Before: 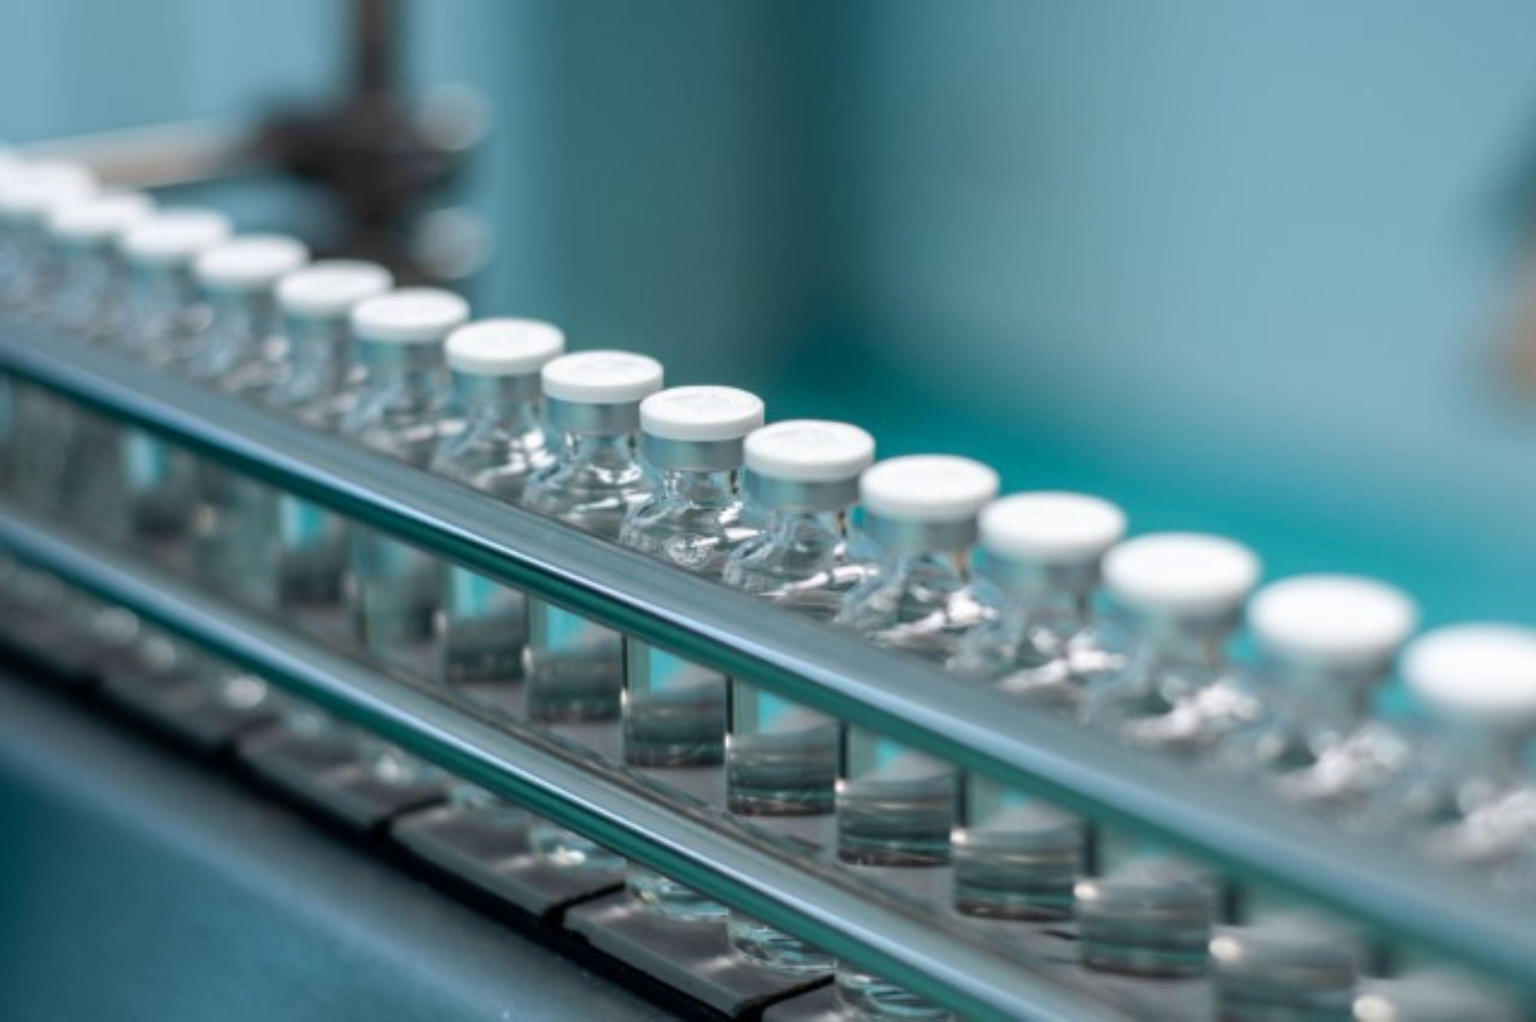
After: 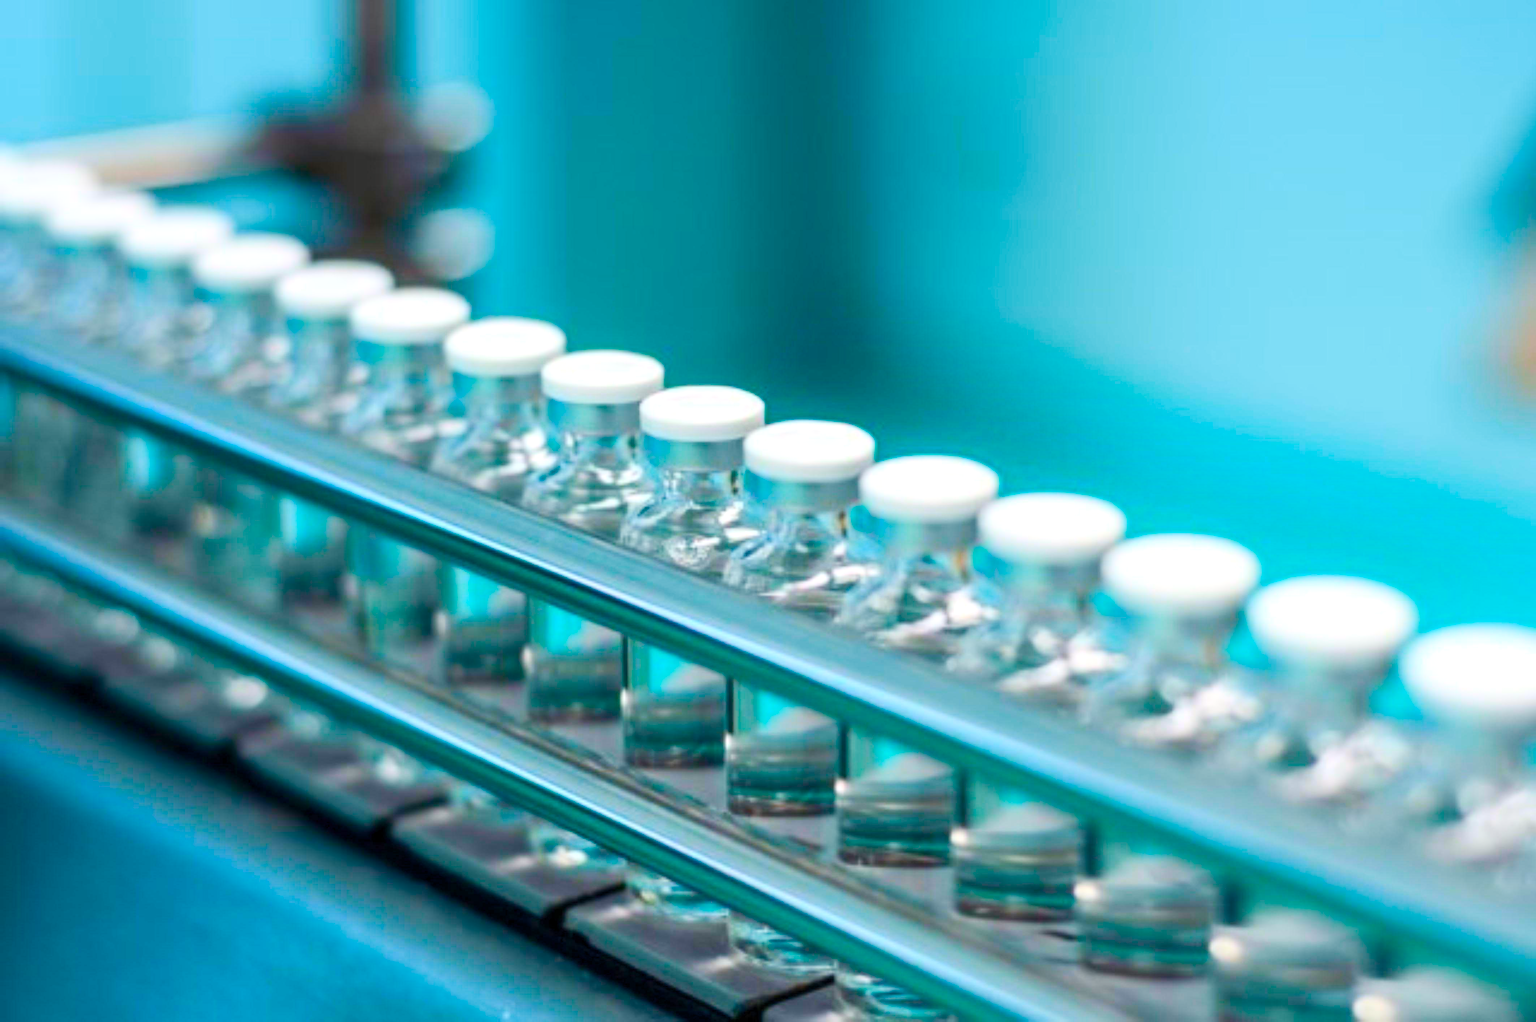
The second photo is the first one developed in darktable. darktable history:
exposure: exposure 0.2 EV, compensate highlight preservation false
color correction: highlights b* 3.02
color balance rgb: linear chroma grading › shadows 10.715%, linear chroma grading › highlights 9.593%, linear chroma grading › global chroma 15.036%, linear chroma grading › mid-tones 14.763%, perceptual saturation grading › global saturation 0.345%, perceptual saturation grading › highlights -16.674%, perceptual saturation grading › mid-tones 33.179%, perceptual saturation grading › shadows 50.589%, global vibrance 40.155%
contrast brightness saturation: contrast 0.195, brightness 0.151, saturation 0.14
